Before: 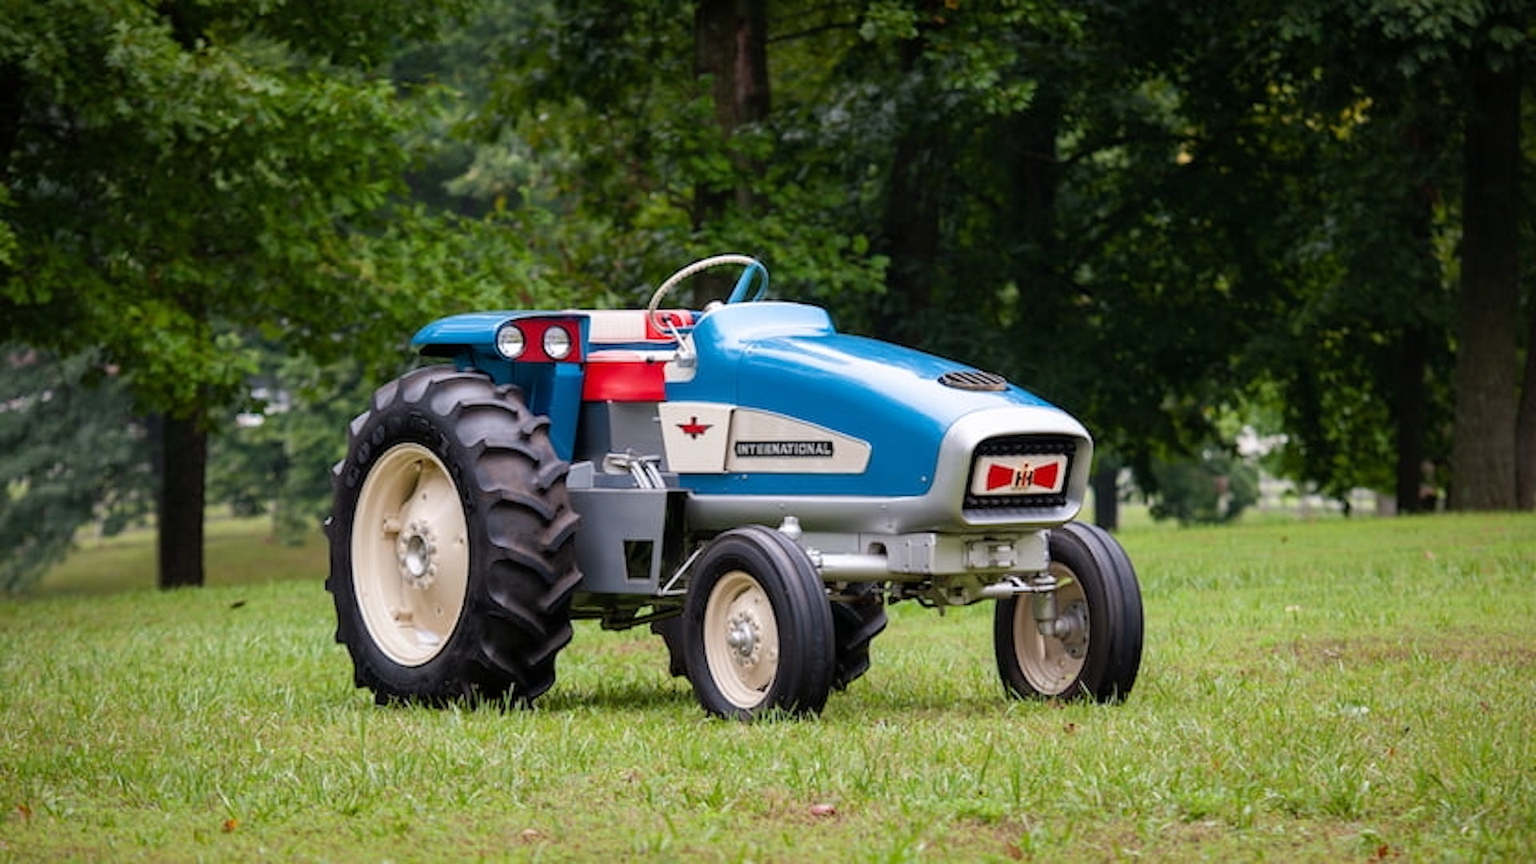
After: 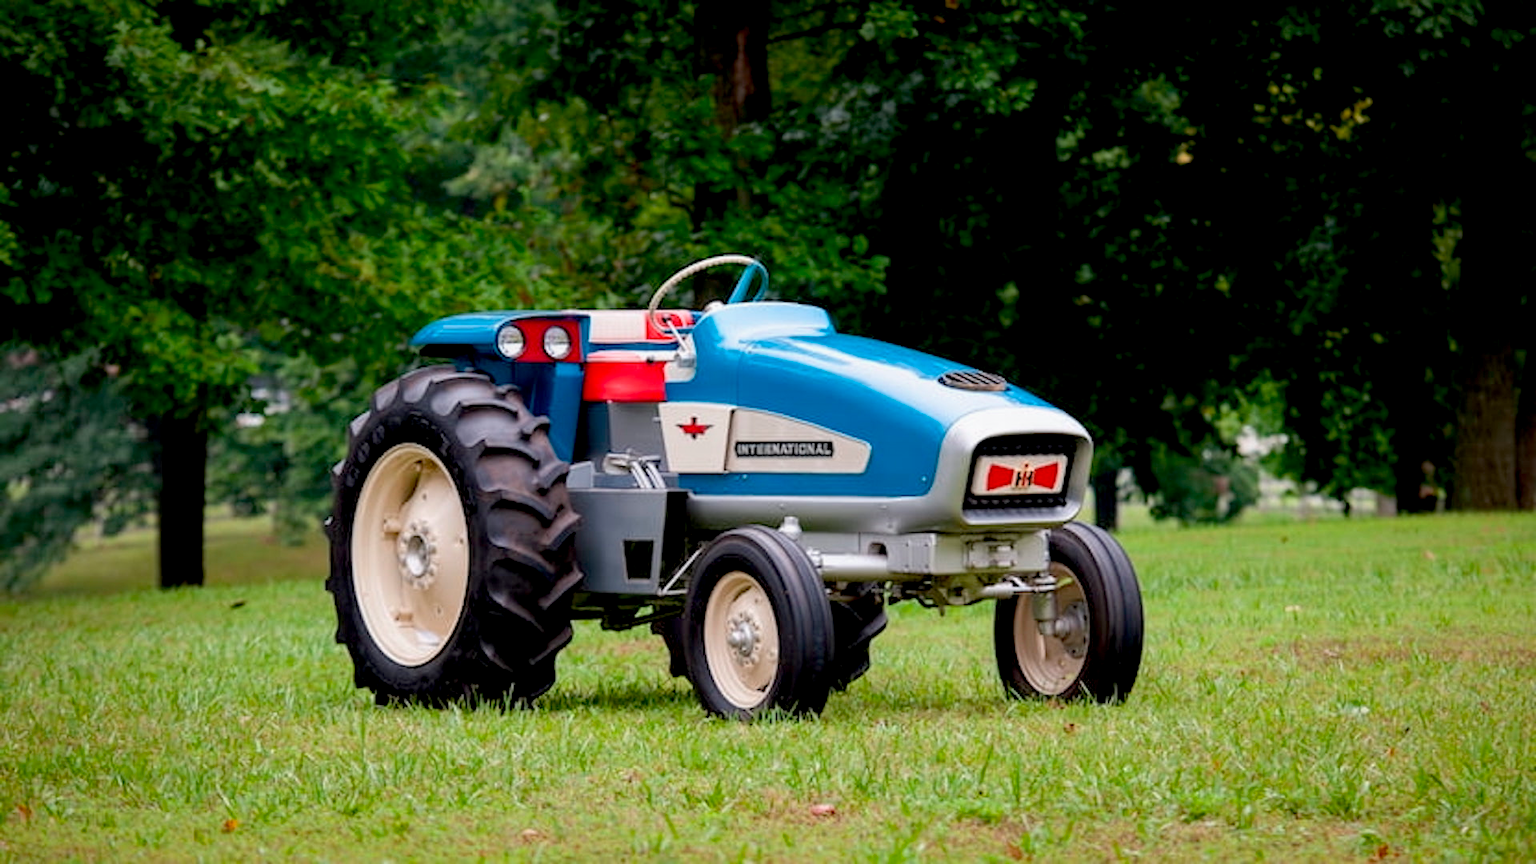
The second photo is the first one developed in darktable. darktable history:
contrast equalizer: octaves 7, y [[0.6 ×6], [0.55 ×6], [0 ×6], [0 ×6], [0 ×6]], mix -0.197
exposure: black level correction 0.01, exposure 0.016 EV, compensate exposure bias true, compensate highlight preservation false
